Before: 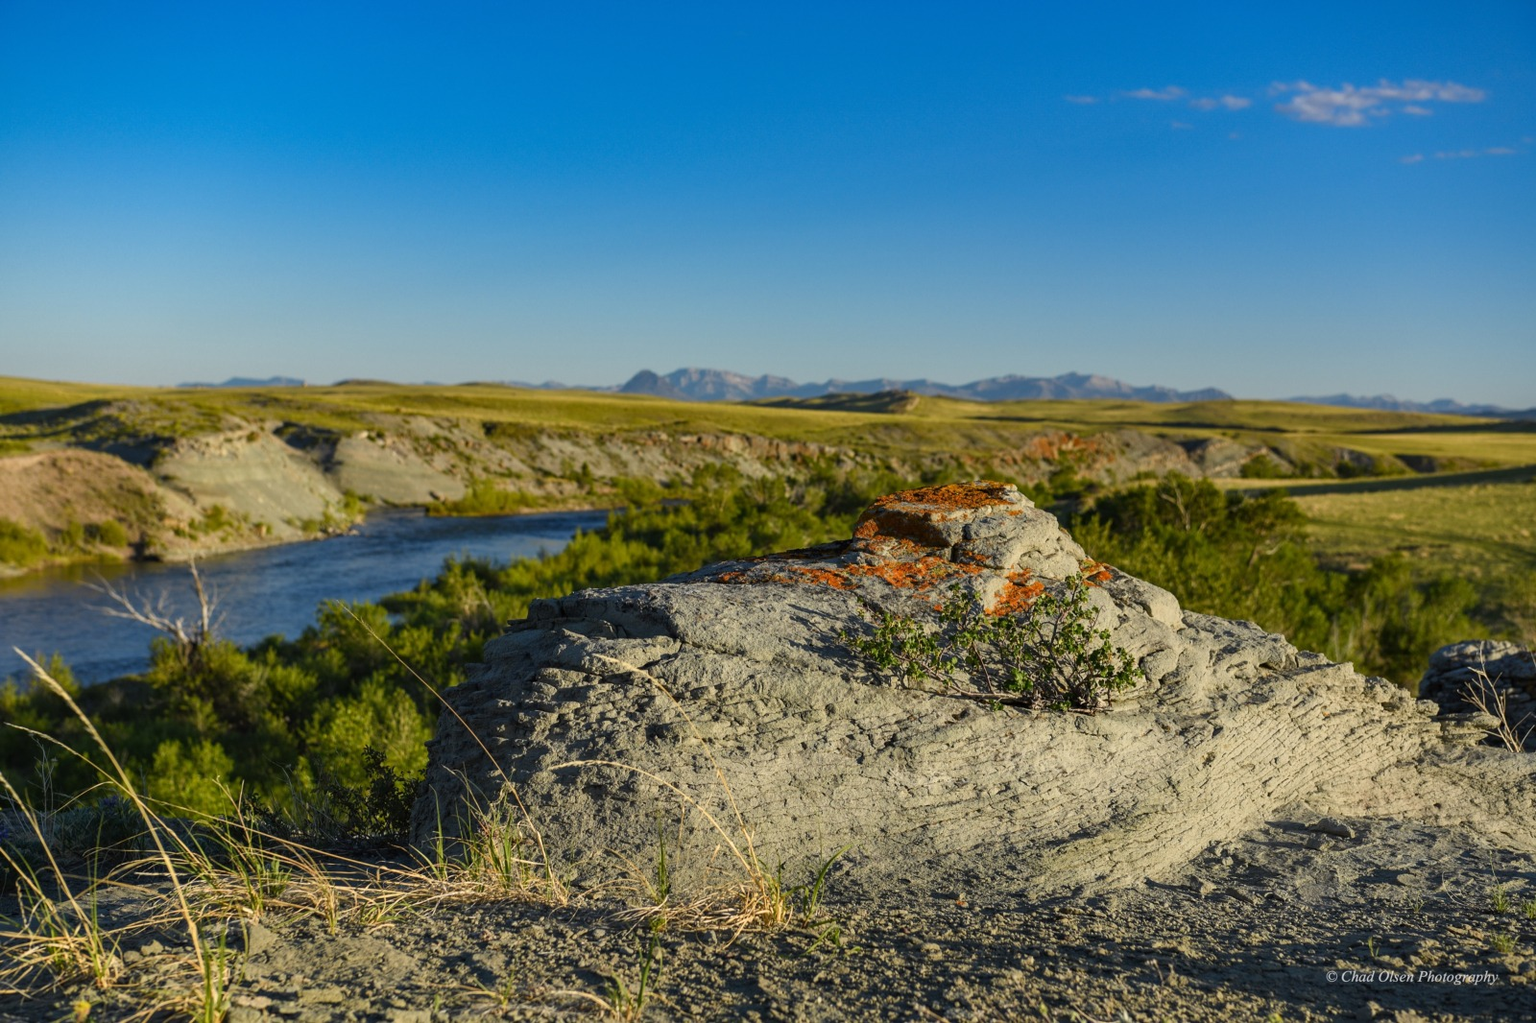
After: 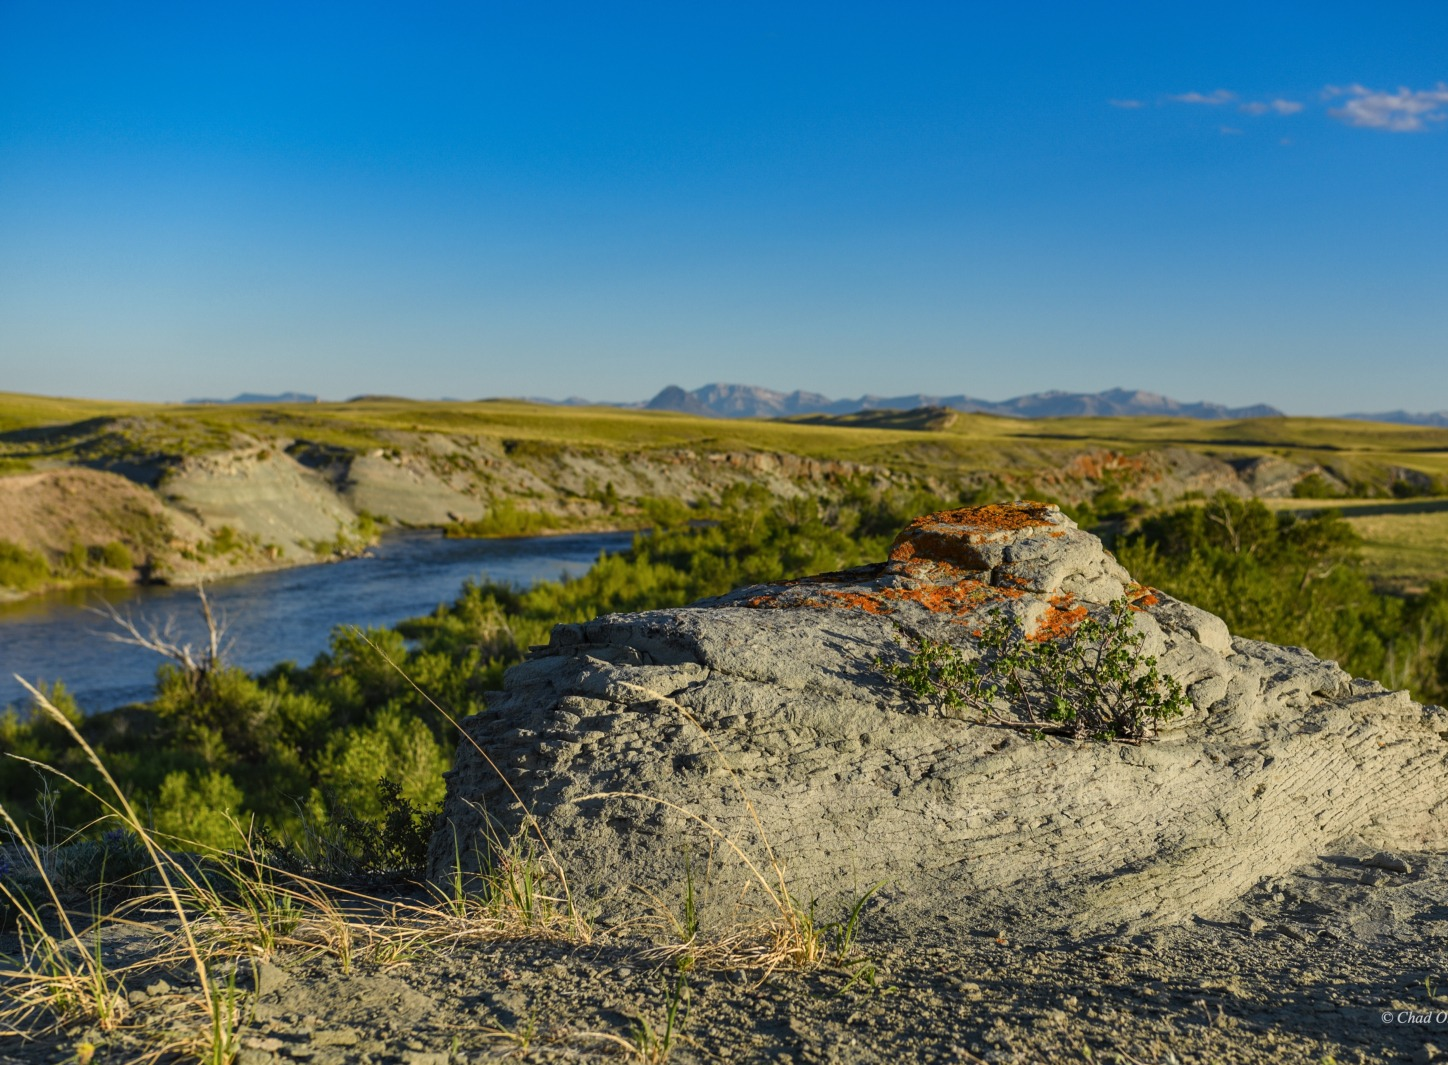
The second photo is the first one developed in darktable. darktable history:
crop: right 9.477%, bottom 0.04%
shadows and highlights: shadows 36.92, highlights -27.17, soften with gaussian
